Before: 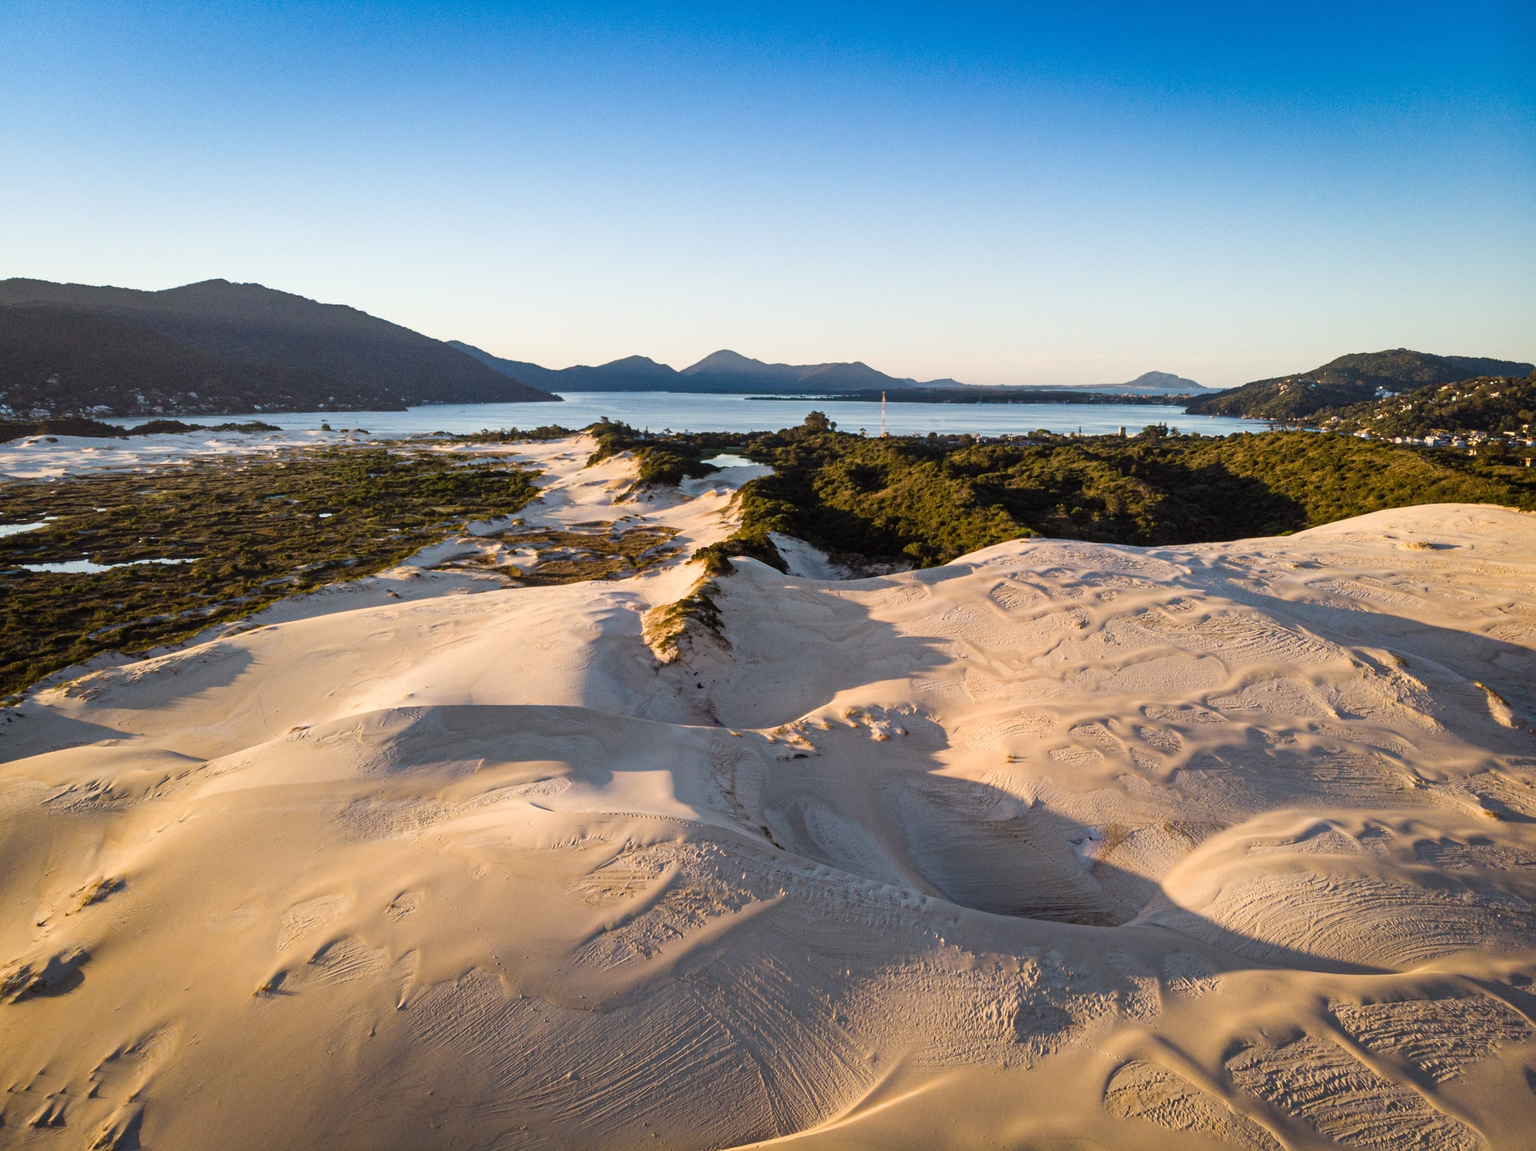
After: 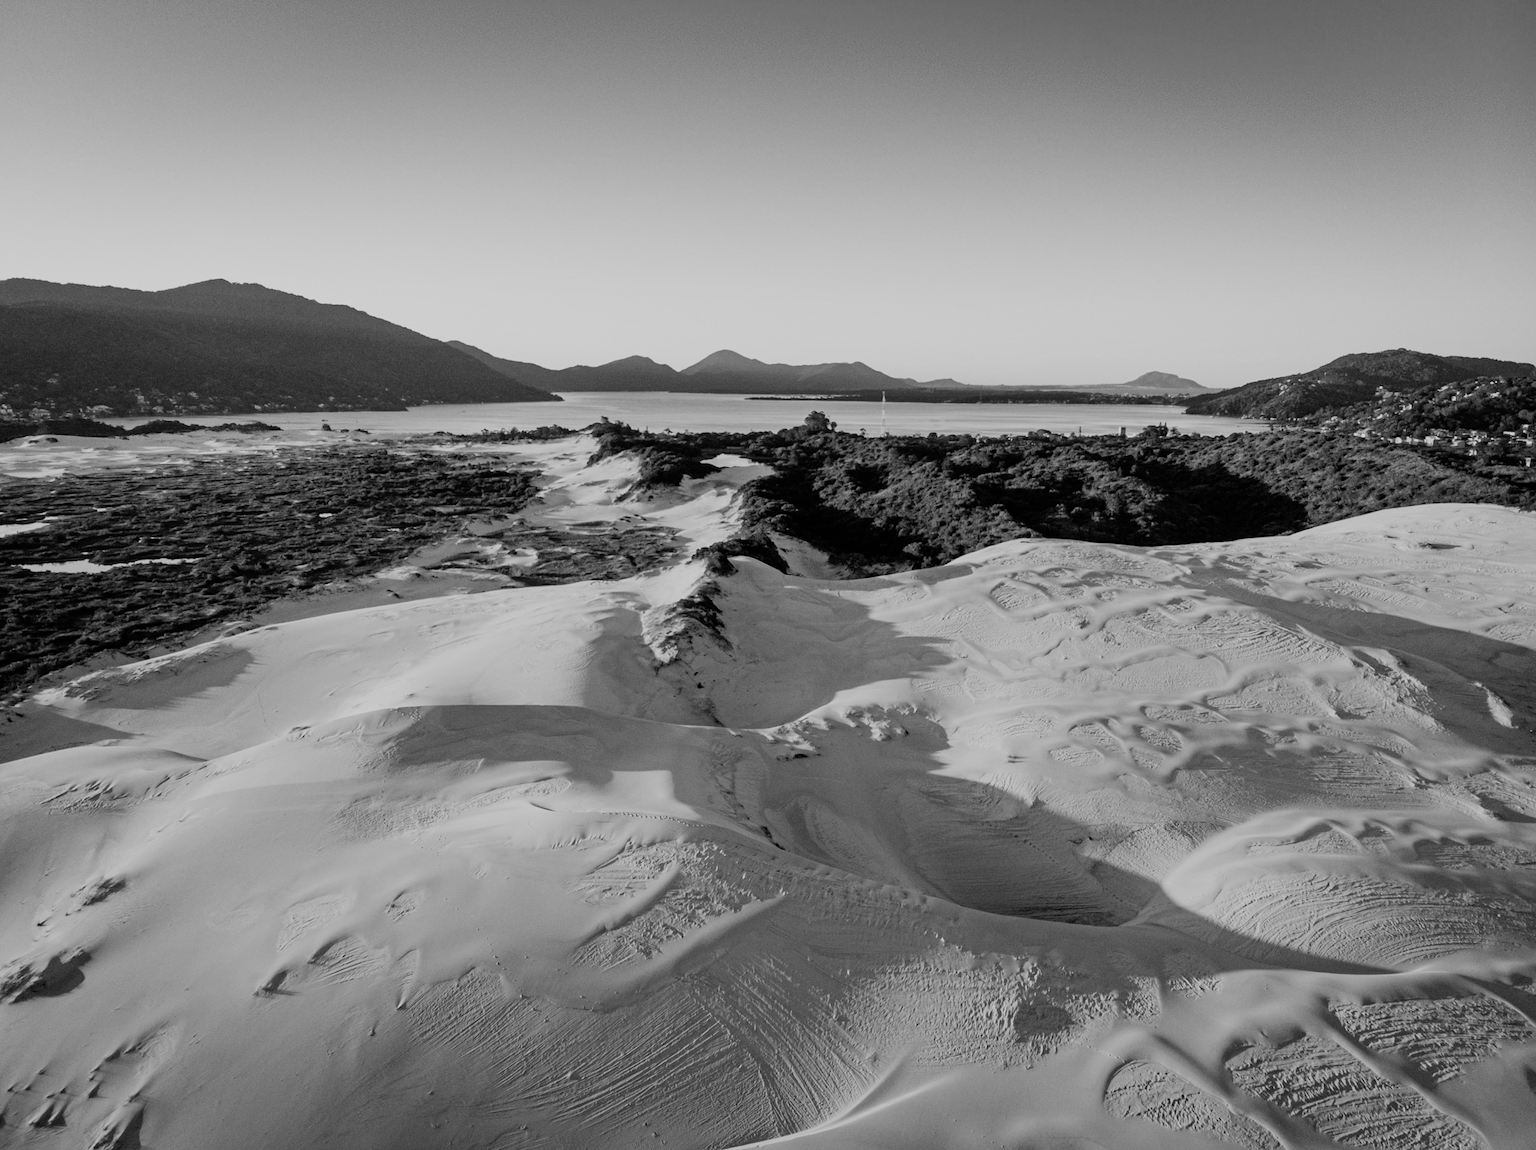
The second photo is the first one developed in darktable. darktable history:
monochrome: on, module defaults
filmic rgb: black relative exposure -7.65 EV, white relative exposure 4.56 EV, hardness 3.61
